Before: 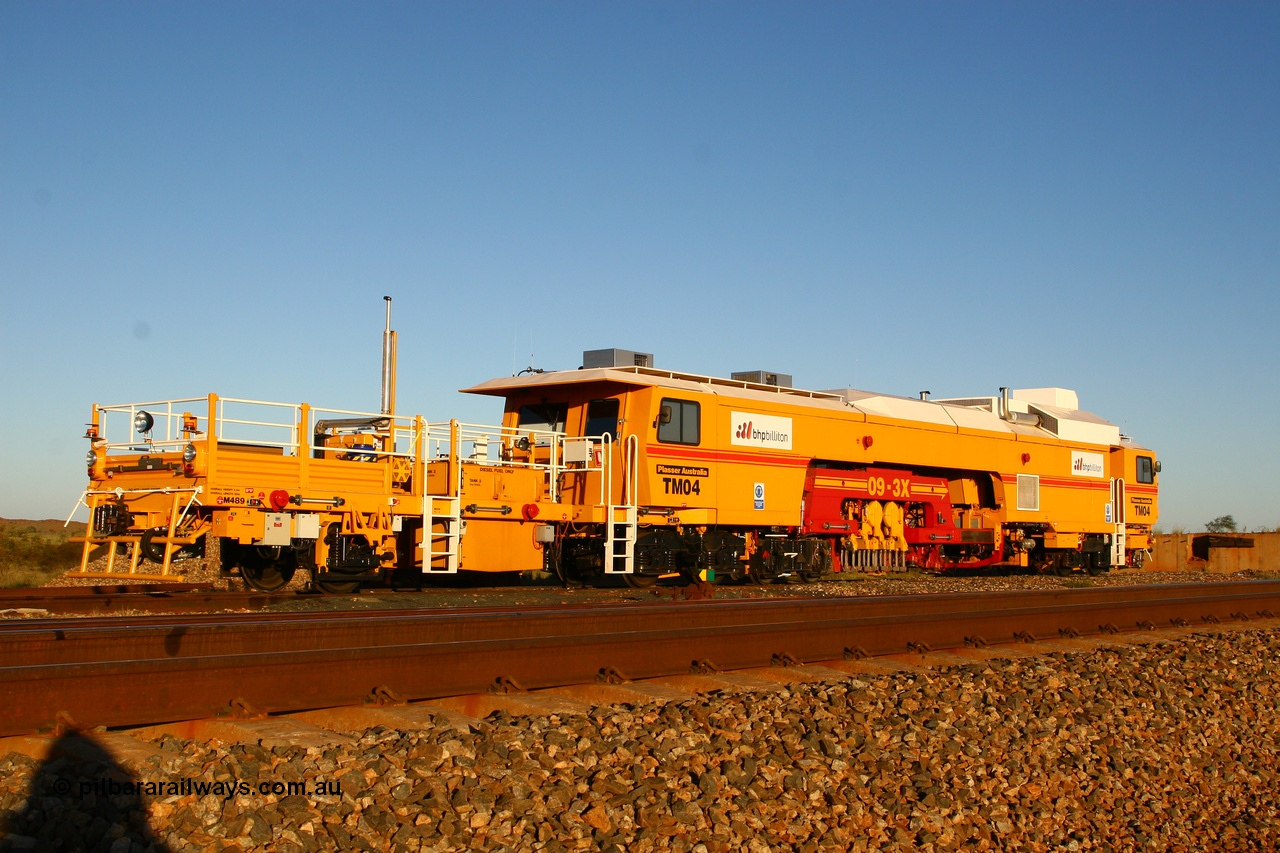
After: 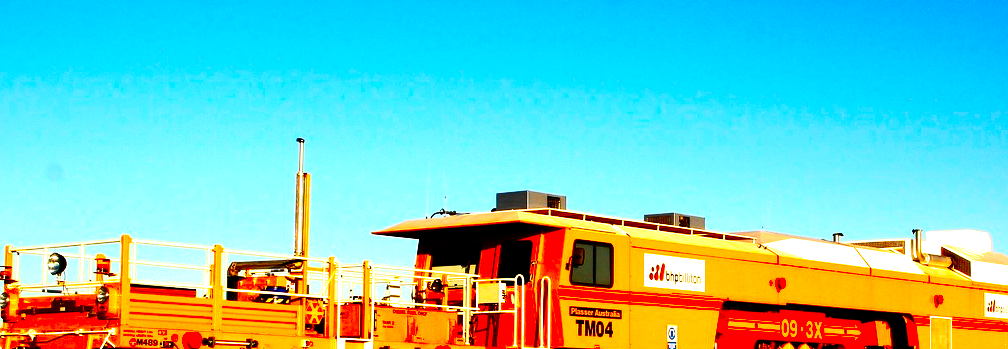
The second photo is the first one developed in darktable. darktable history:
contrast brightness saturation: contrast 0.27, brightness 0.019, saturation 0.875
crop: left 6.798%, top 18.554%, right 14.434%, bottom 40.525%
filmic rgb: black relative exposure -8.3 EV, white relative exposure 2.22 EV, threshold 3.02 EV, hardness 7.05, latitude 85.2%, contrast 1.699, highlights saturation mix -4.15%, shadows ↔ highlights balance -2.94%, preserve chrominance no, color science v5 (2021), enable highlight reconstruction true
